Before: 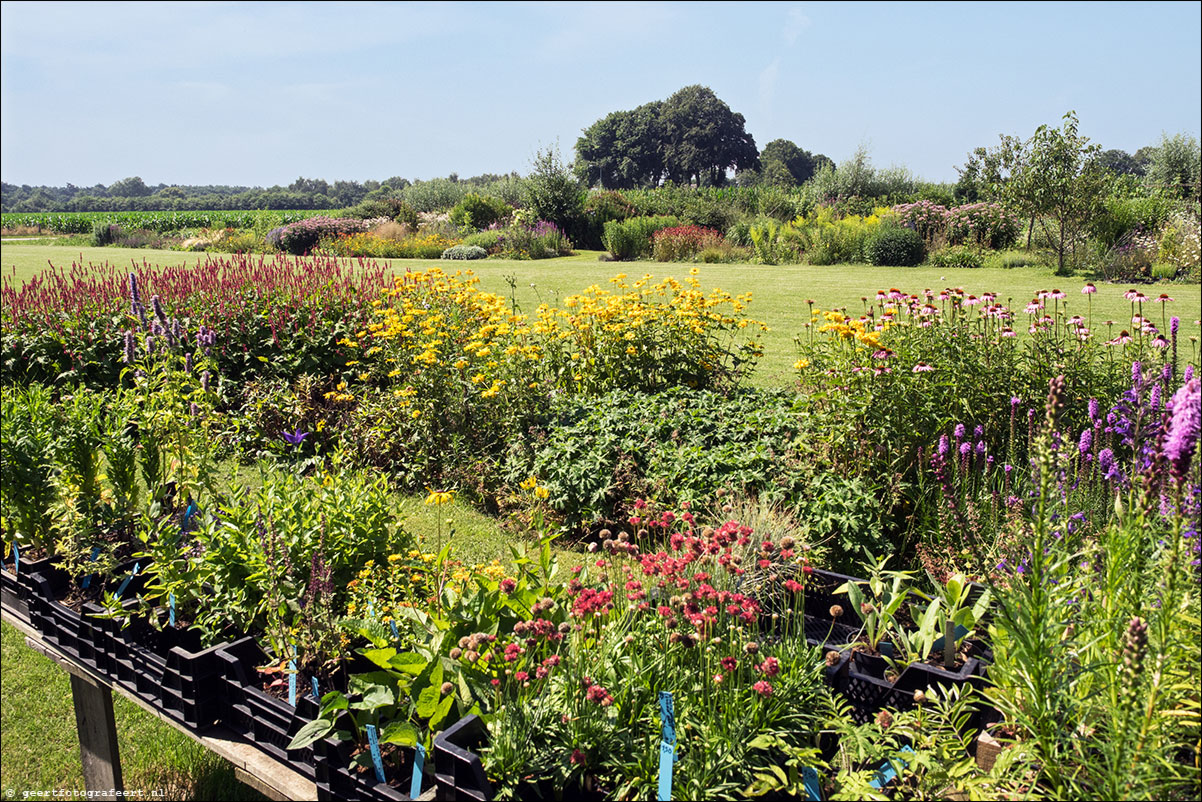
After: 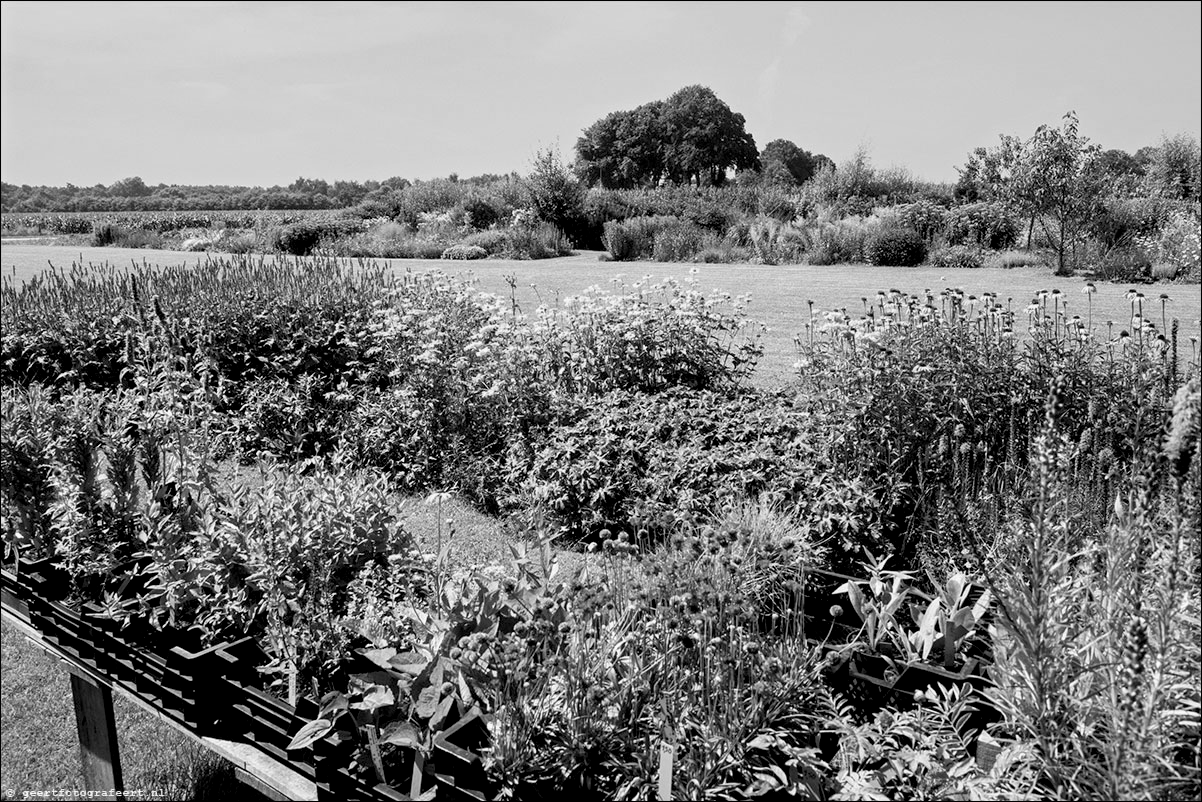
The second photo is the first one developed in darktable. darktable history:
exposure: black level correction 0.01, exposure 0.011 EV, compensate highlight preservation false
monochrome: a -35.87, b 49.73, size 1.7
